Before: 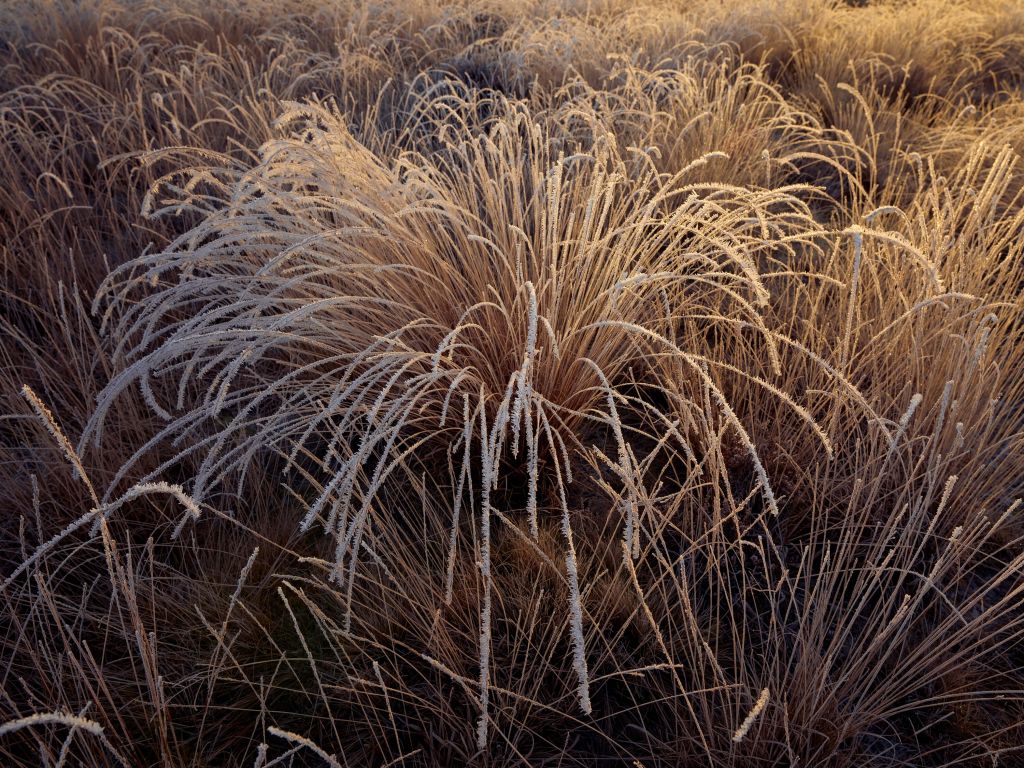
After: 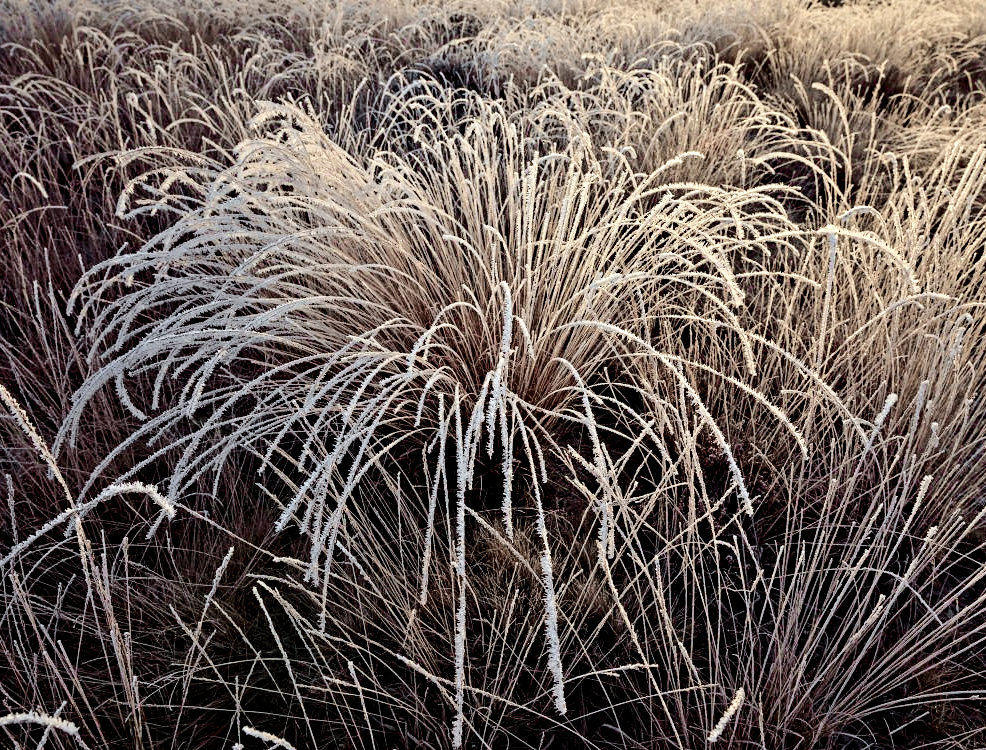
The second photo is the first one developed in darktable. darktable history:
contrast equalizer: octaves 7, y [[0.5, 0.542, 0.583, 0.625, 0.667, 0.708], [0.5 ×6], [0.5 ×6], [0 ×6], [0 ×6]]
color correction: highlights a* -10.04, highlights b* -10.37
color zones: curves: ch1 [(0, 0.34) (0.143, 0.164) (0.286, 0.152) (0.429, 0.176) (0.571, 0.173) (0.714, 0.188) (0.857, 0.199) (1, 0.34)]
exposure: compensate highlight preservation false
color balance rgb: perceptual saturation grading › global saturation 30%, global vibrance 20%
crop and rotate: left 2.536%, right 1.107%, bottom 2.246%
tone curve: curves: ch0 [(0, 0) (0.131, 0.135) (0.288, 0.372) (0.451, 0.608) (0.612, 0.739) (0.736, 0.832) (1, 1)]; ch1 [(0, 0) (0.392, 0.398) (0.487, 0.471) (0.496, 0.493) (0.519, 0.531) (0.557, 0.591) (0.581, 0.639) (0.622, 0.711) (1, 1)]; ch2 [(0, 0) (0.388, 0.344) (0.438, 0.425) (0.476, 0.482) (0.502, 0.508) (0.524, 0.531) (0.538, 0.58) (0.58, 0.621) (0.613, 0.679) (0.655, 0.738) (1, 1)], color space Lab, independent channels, preserve colors none
